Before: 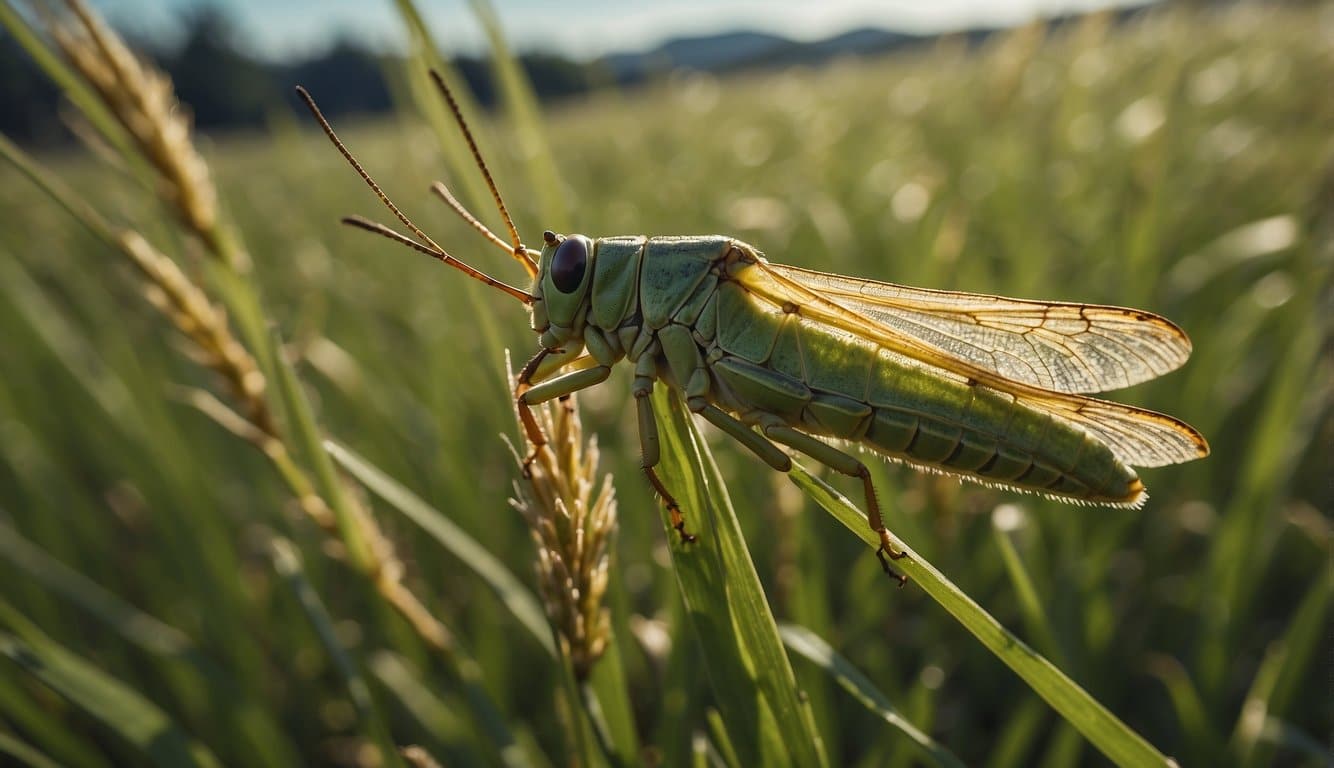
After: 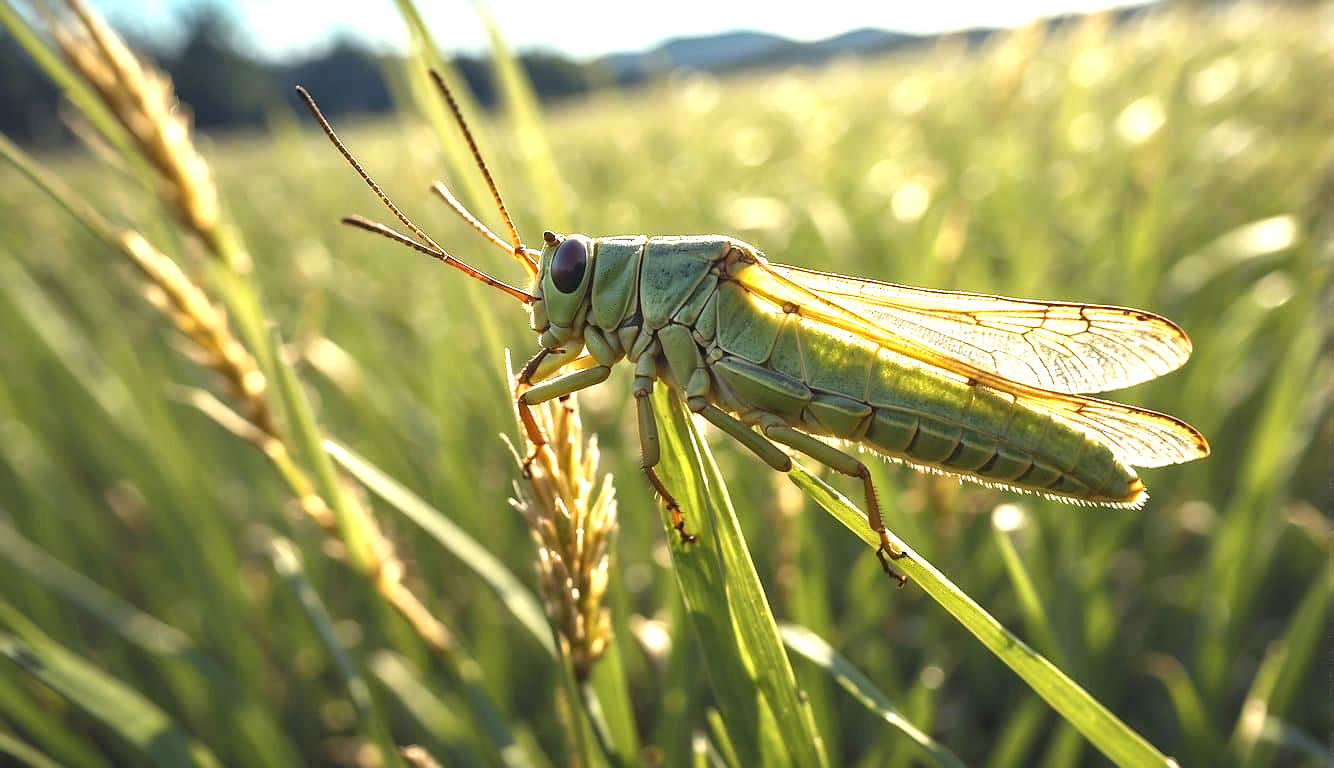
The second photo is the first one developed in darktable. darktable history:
sharpen: radius 1, threshold 1
exposure: black level correction 0, exposure 1.45 EV, compensate exposure bias true, compensate highlight preservation false
